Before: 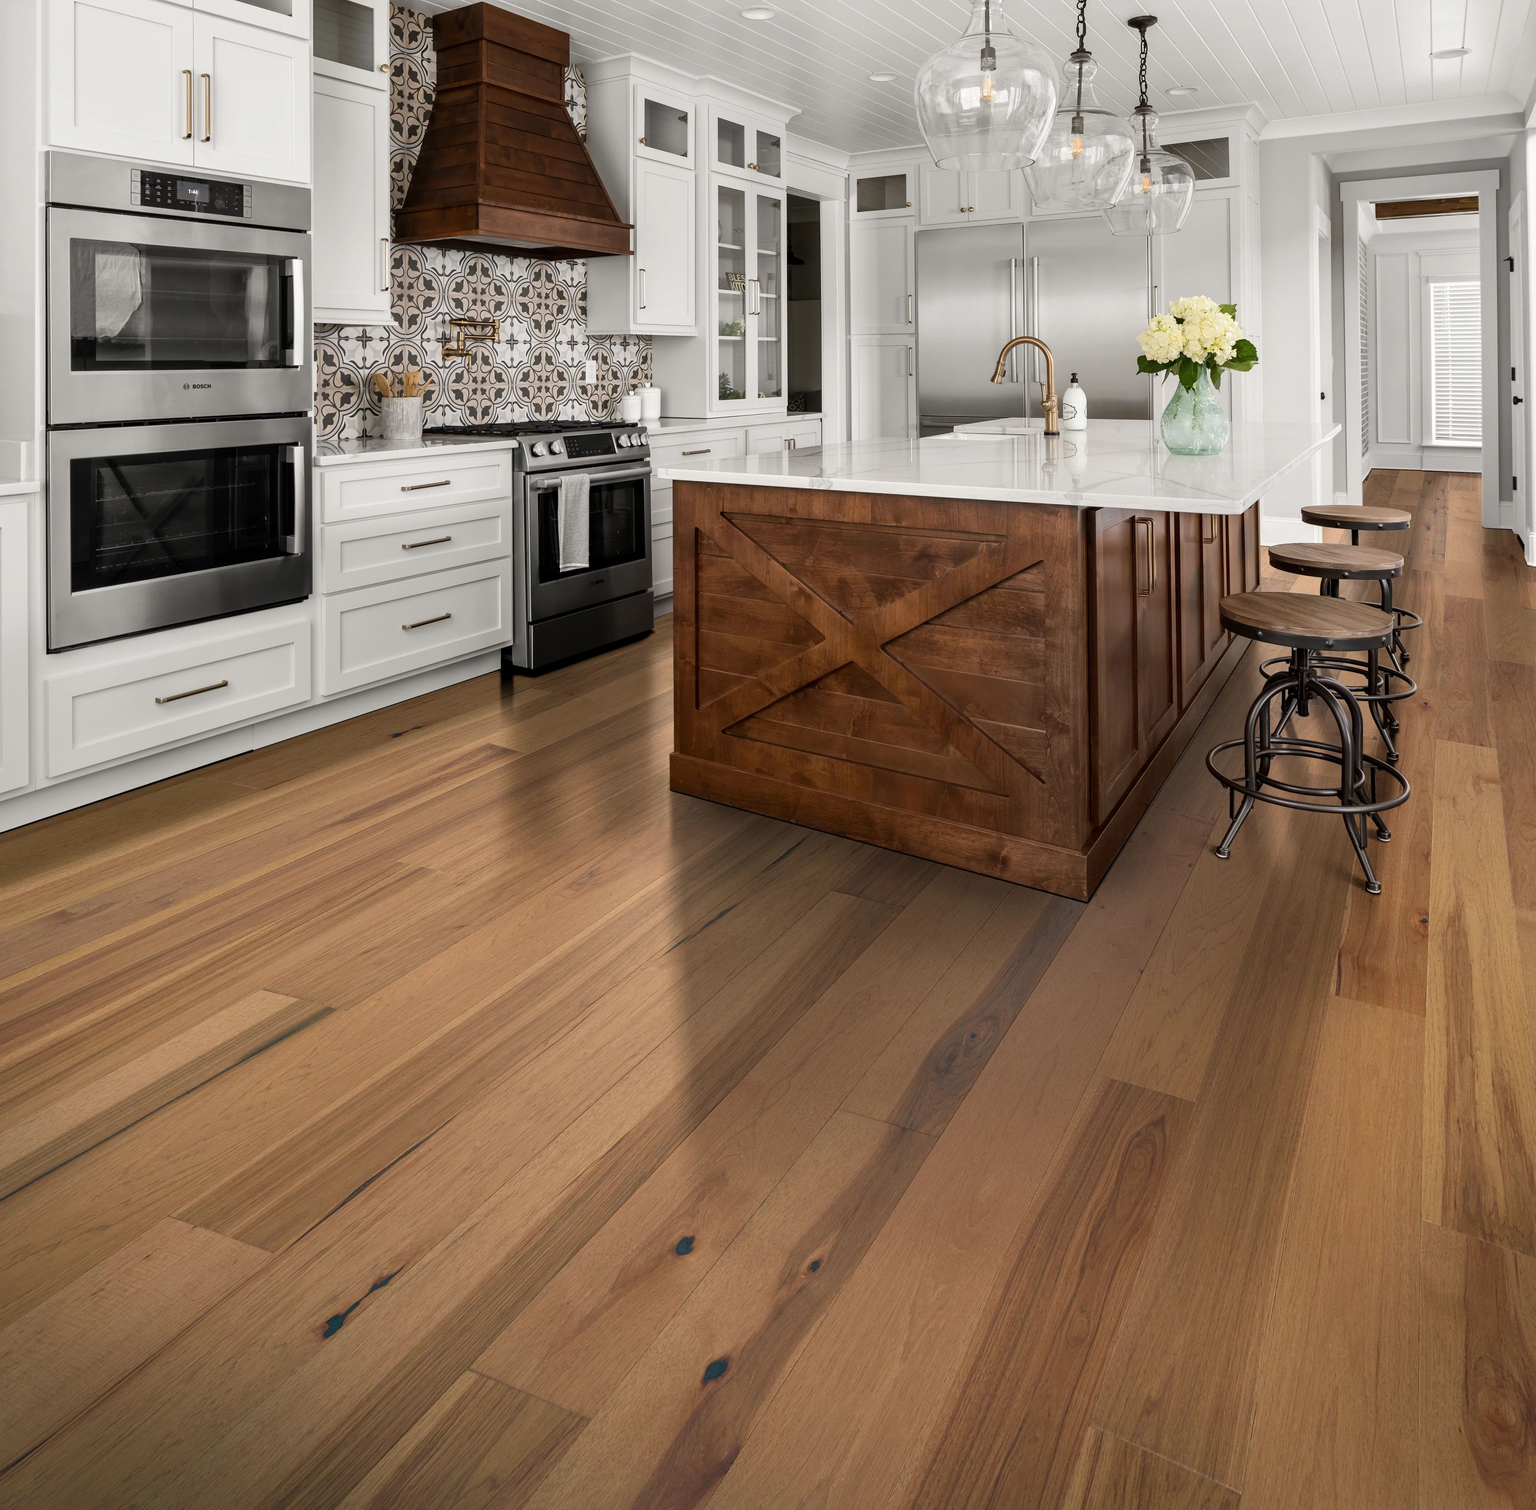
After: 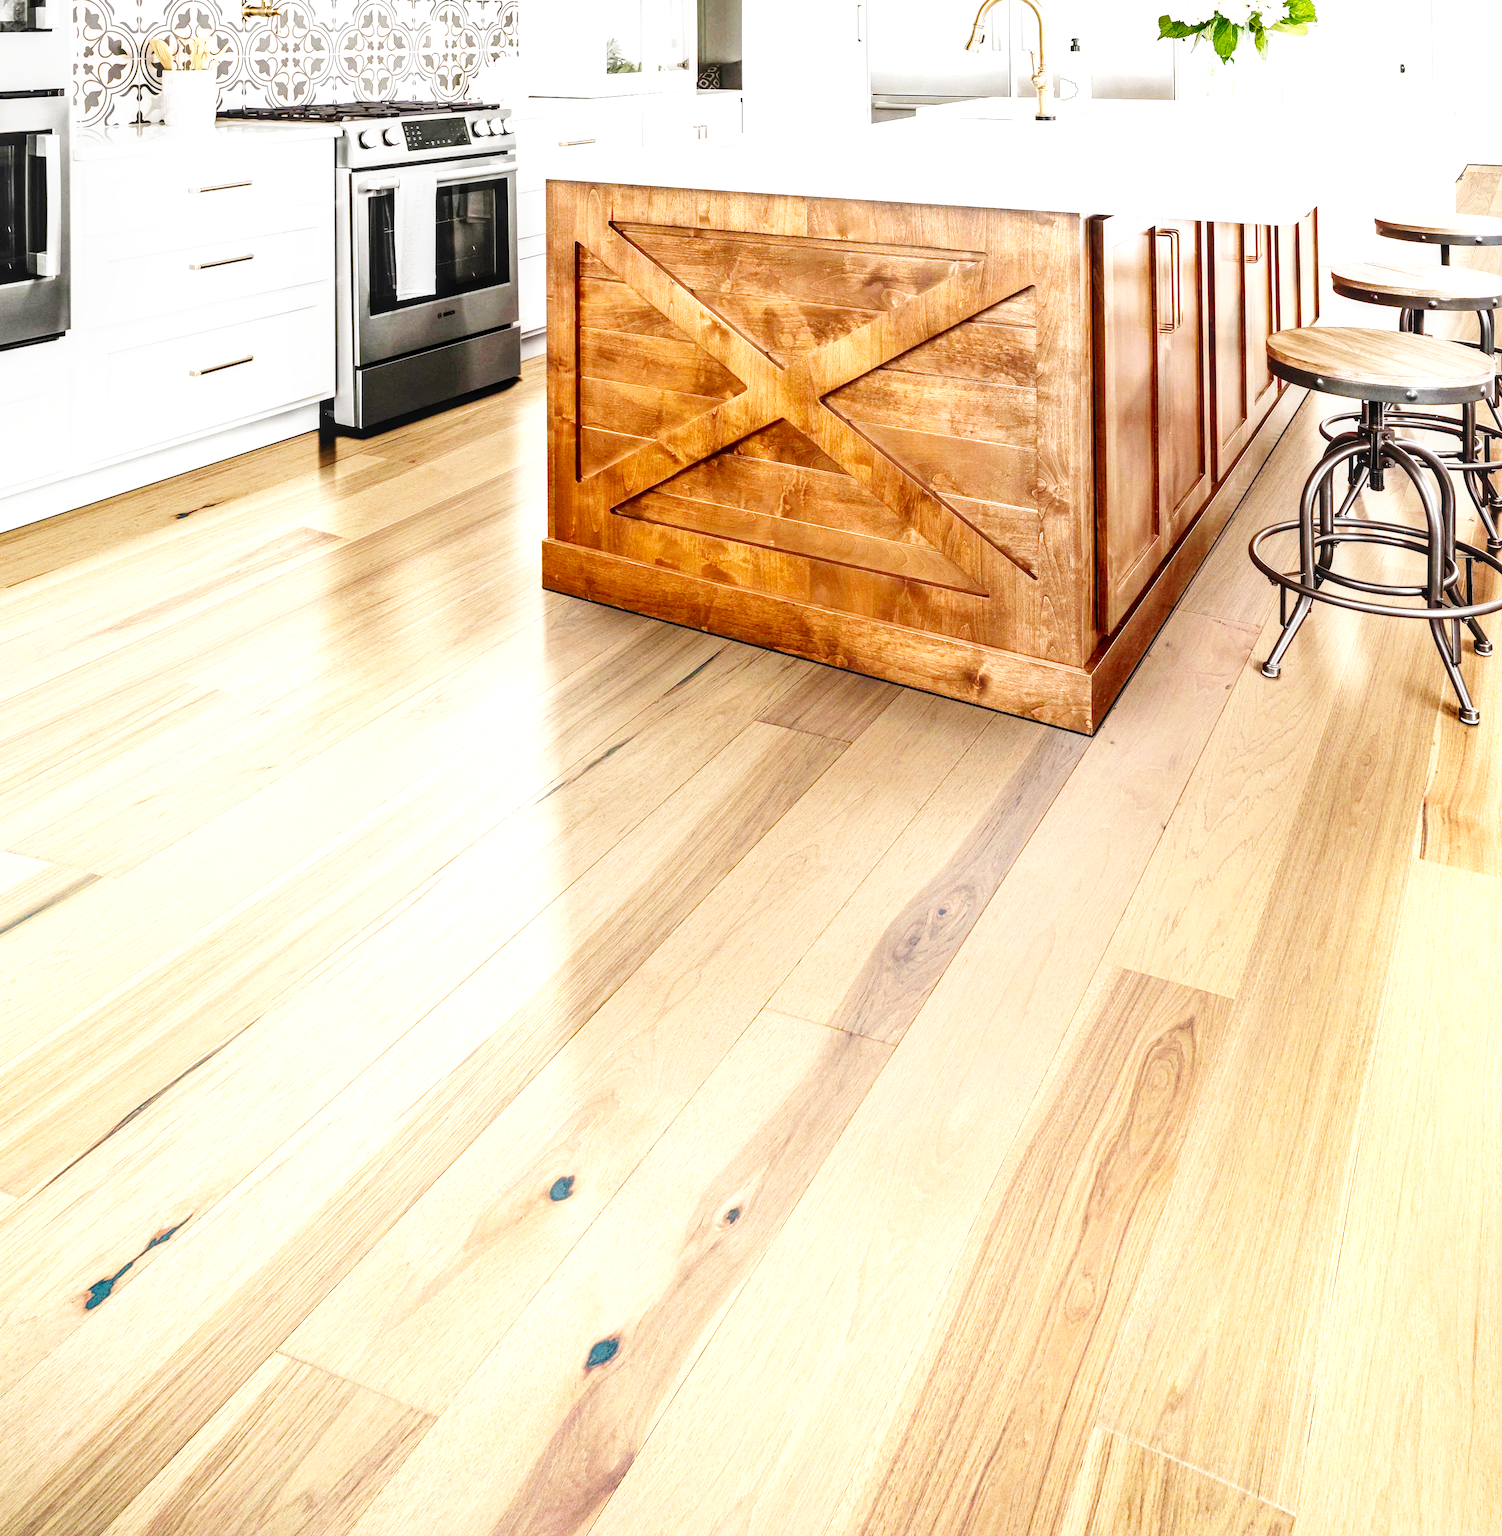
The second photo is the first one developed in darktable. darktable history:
exposure: black level correction 0, exposure 1.933 EV, compensate exposure bias true, compensate highlight preservation false
crop: left 16.861%, top 22.812%, right 8.921%
local contrast: detail 130%
base curve: curves: ch0 [(0, 0.003) (0.001, 0.002) (0.006, 0.004) (0.02, 0.022) (0.048, 0.086) (0.094, 0.234) (0.162, 0.431) (0.258, 0.629) (0.385, 0.8) (0.548, 0.918) (0.751, 0.988) (1, 1)], preserve colors none
shadows and highlights: shadows 32.3, highlights -31.48, soften with gaussian
